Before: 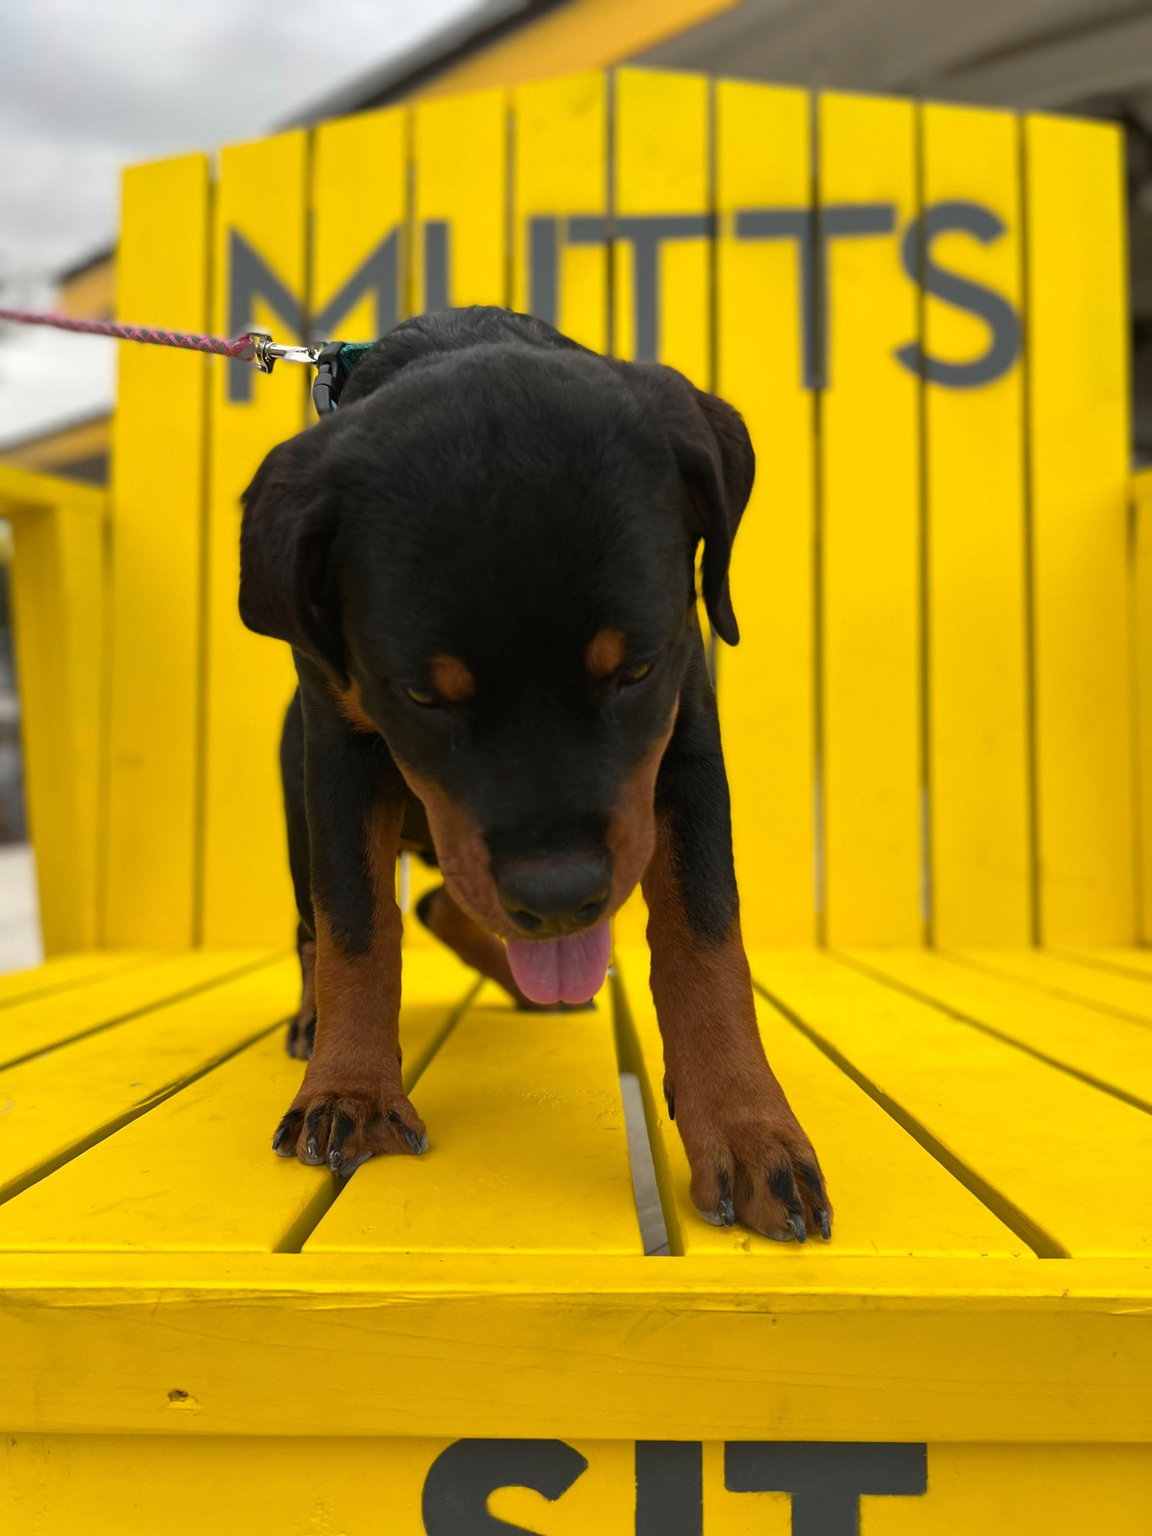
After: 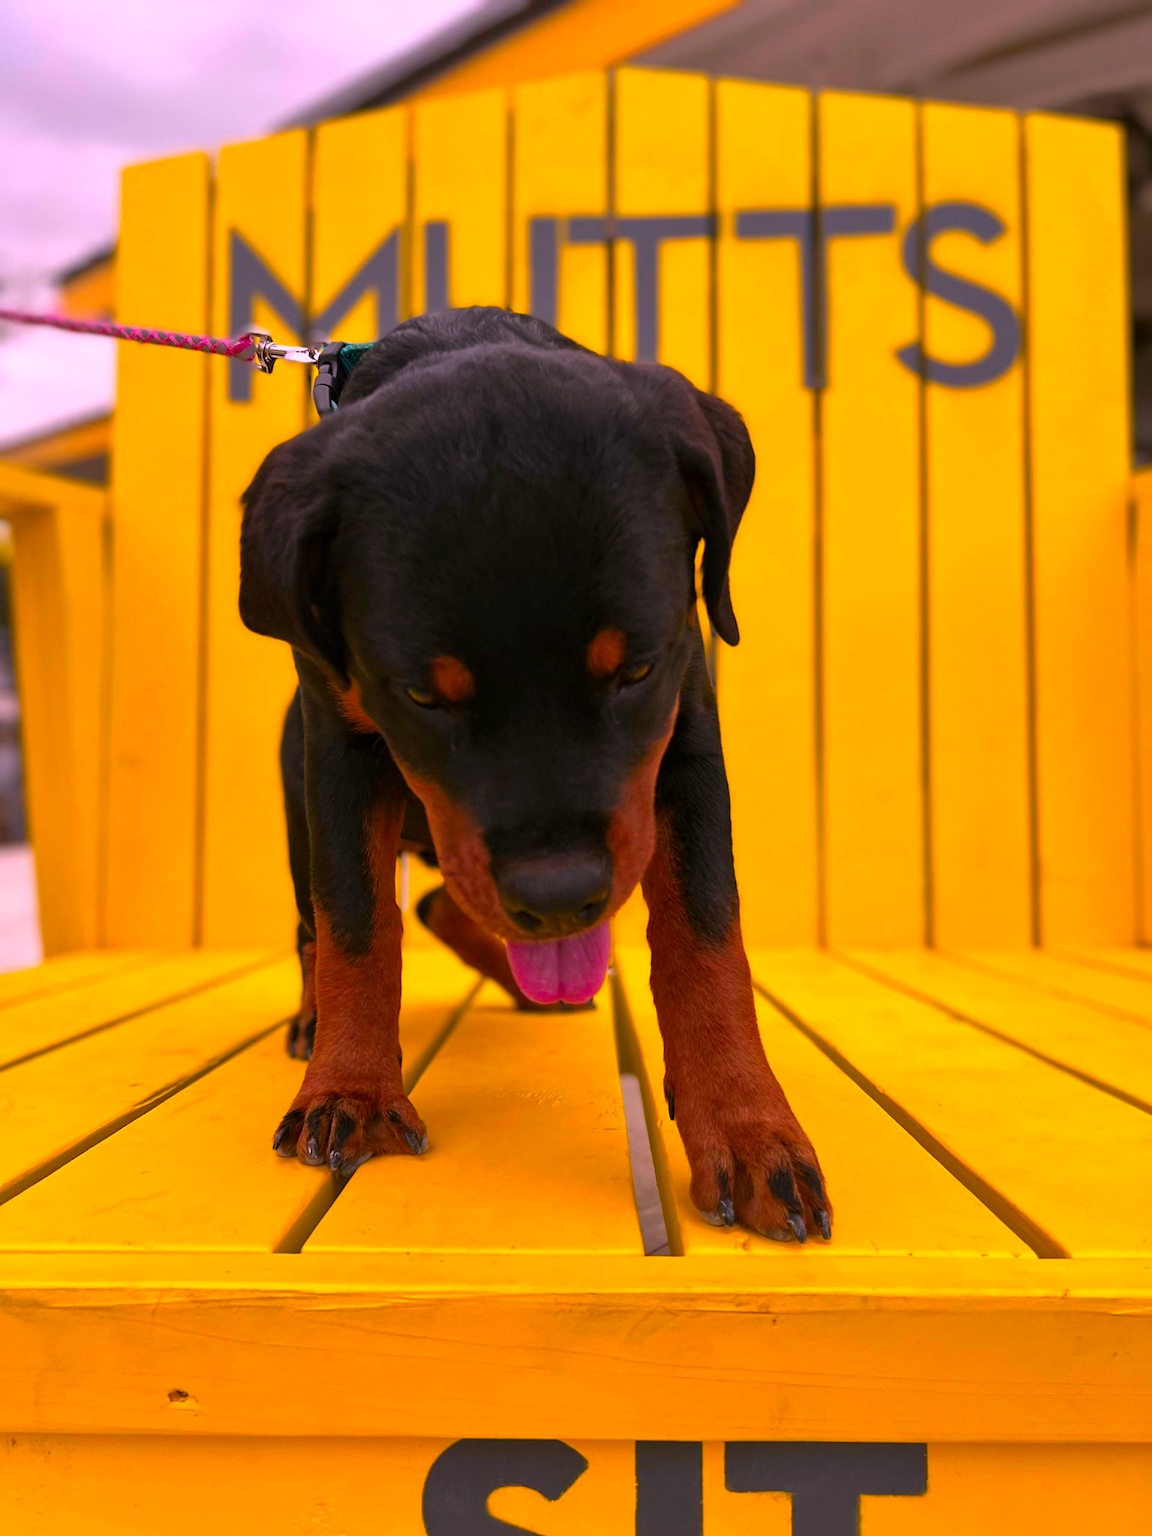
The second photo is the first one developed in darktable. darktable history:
local contrast: mode bilateral grid, contrast 21, coarseness 50, detail 120%, midtone range 0.2
color correction: highlights a* 18.97, highlights b* -11.41, saturation 1.66
